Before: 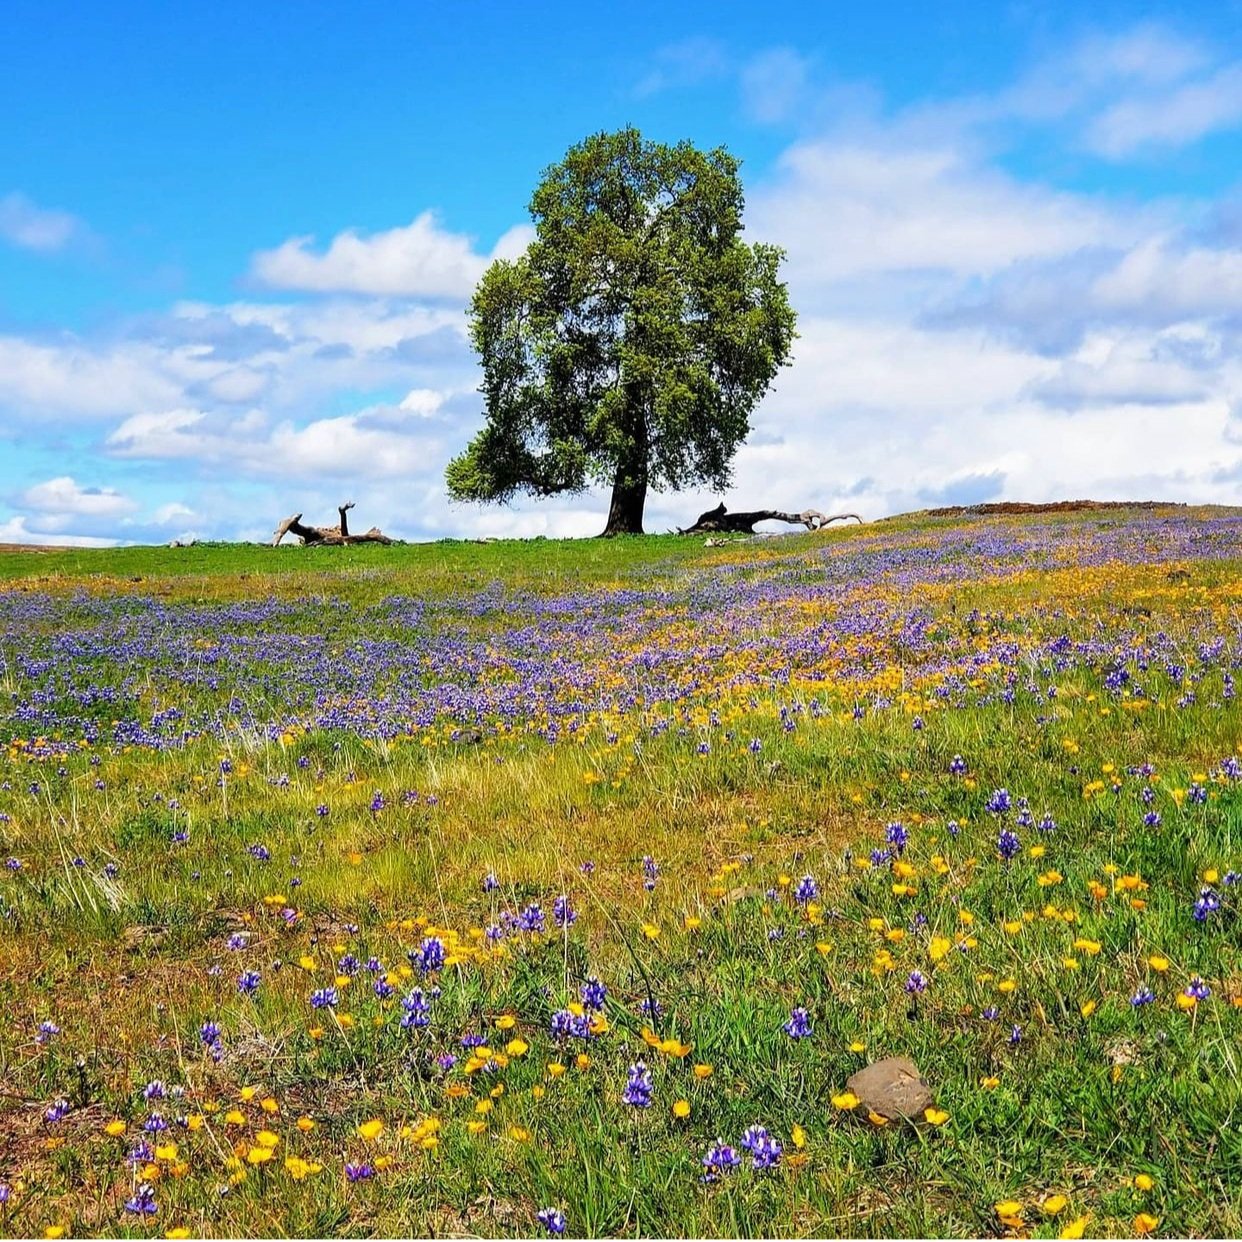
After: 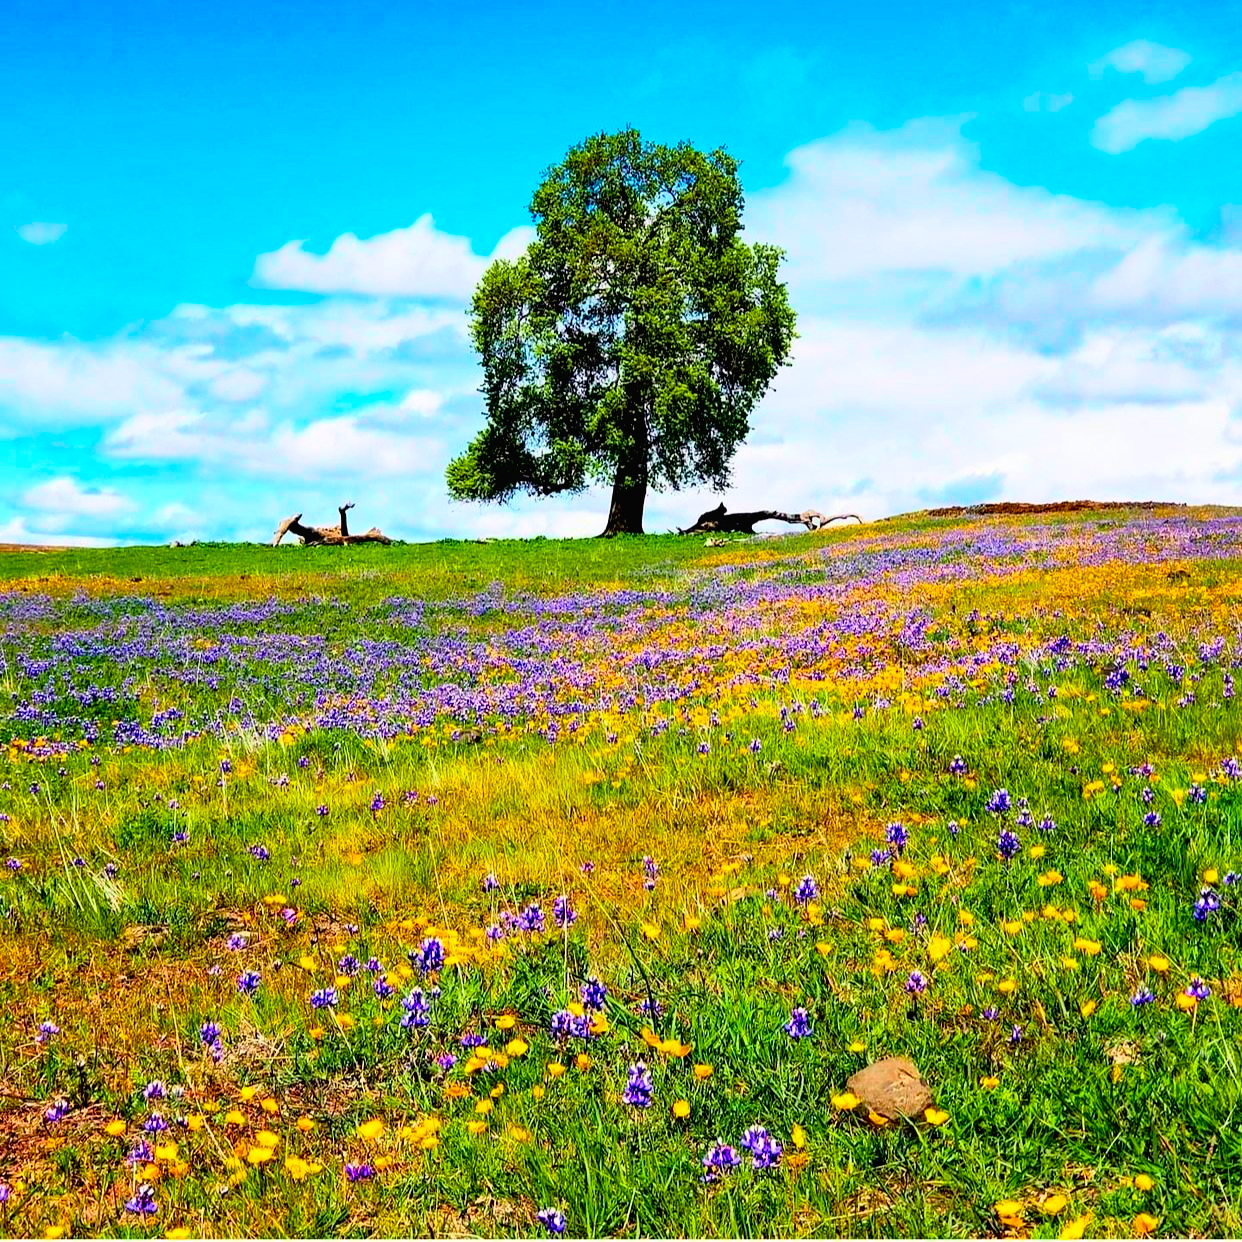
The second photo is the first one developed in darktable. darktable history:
tone curve: curves: ch0 [(0, 0.013) (0.054, 0.018) (0.205, 0.191) (0.289, 0.292) (0.39, 0.424) (0.493, 0.551) (0.647, 0.752) (0.796, 0.887) (1, 0.998)]; ch1 [(0, 0) (0.371, 0.339) (0.477, 0.452) (0.494, 0.495) (0.501, 0.501) (0.51, 0.516) (0.54, 0.557) (0.572, 0.605) (0.66, 0.701) (0.783, 0.804) (1, 1)]; ch2 [(0, 0) (0.32, 0.281) (0.403, 0.399) (0.441, 0.428) (0.47, 0.469) (0.498, 0.496) (0.524, 0.543) (0.551, 0.579) (0.633, 0.665) (0.7, 0.711) (1, 1)], color space Lab, independent channels, preserve colors none
exposure: black level correction 0.01, exposure 0.011 EV, compensate highlight preservation false
color balance rgb: linear chroma grading › global chroma 15%, perceptual saturation grading › global saturation 30%
